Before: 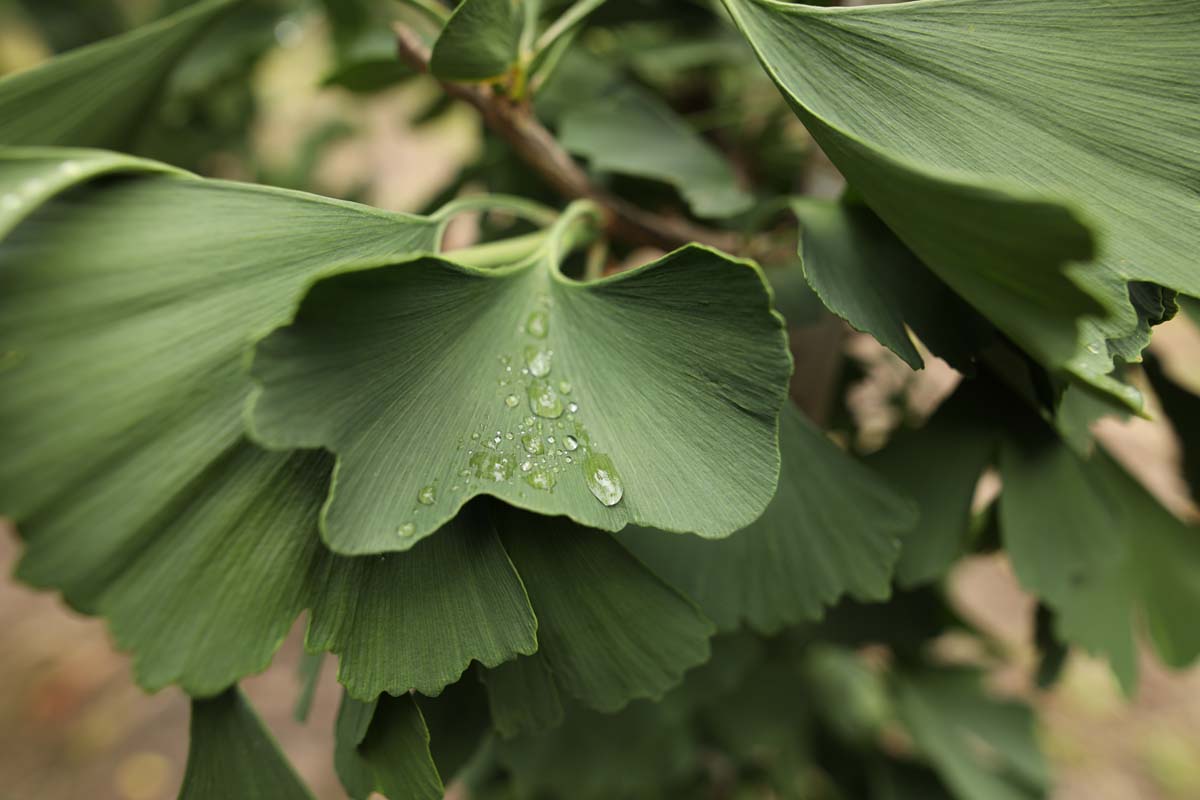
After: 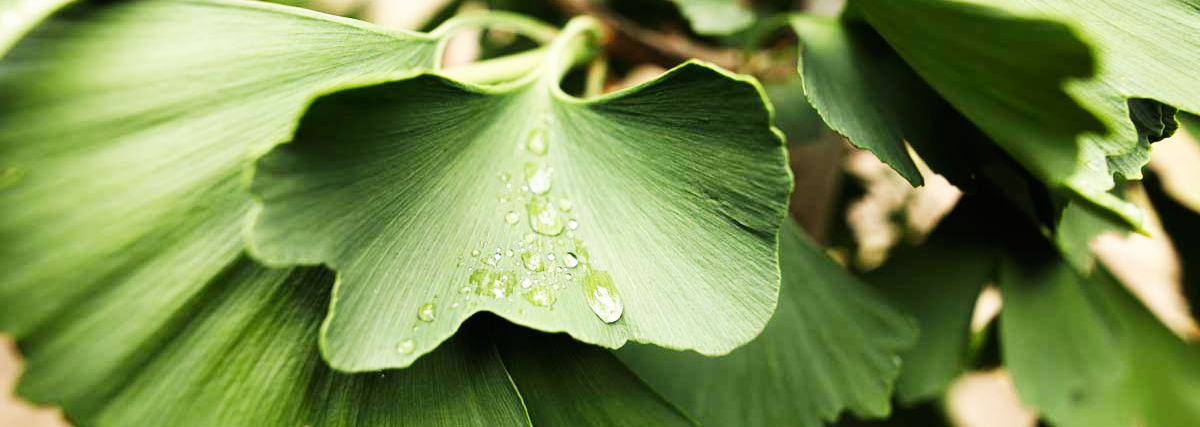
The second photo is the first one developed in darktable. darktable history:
crop and rotate: top 23.038%, bottom 23.462%
base curve: curves: ch0 [(0, 0) (0.007, 0.004) (0.027, 0.03) (0.046, 0.07) (0.207, 0.54) (0.442, 0.872) (0.673, 0.972) (1, 1)], preserve colors none
